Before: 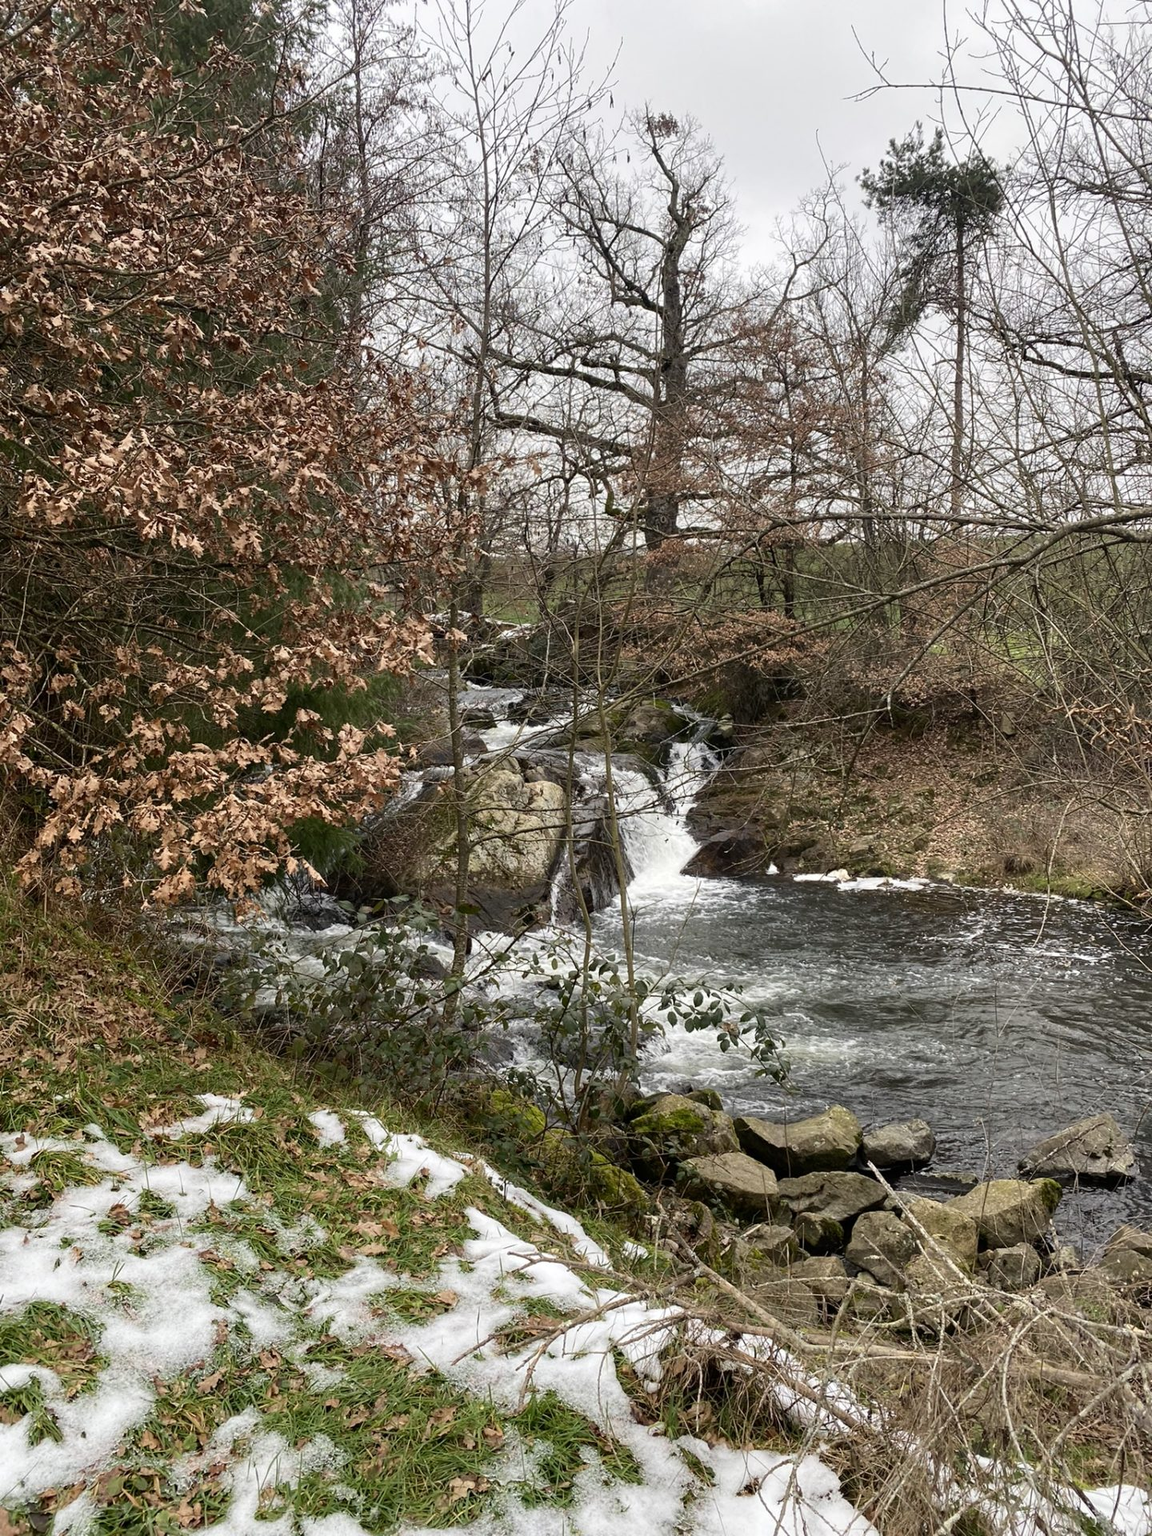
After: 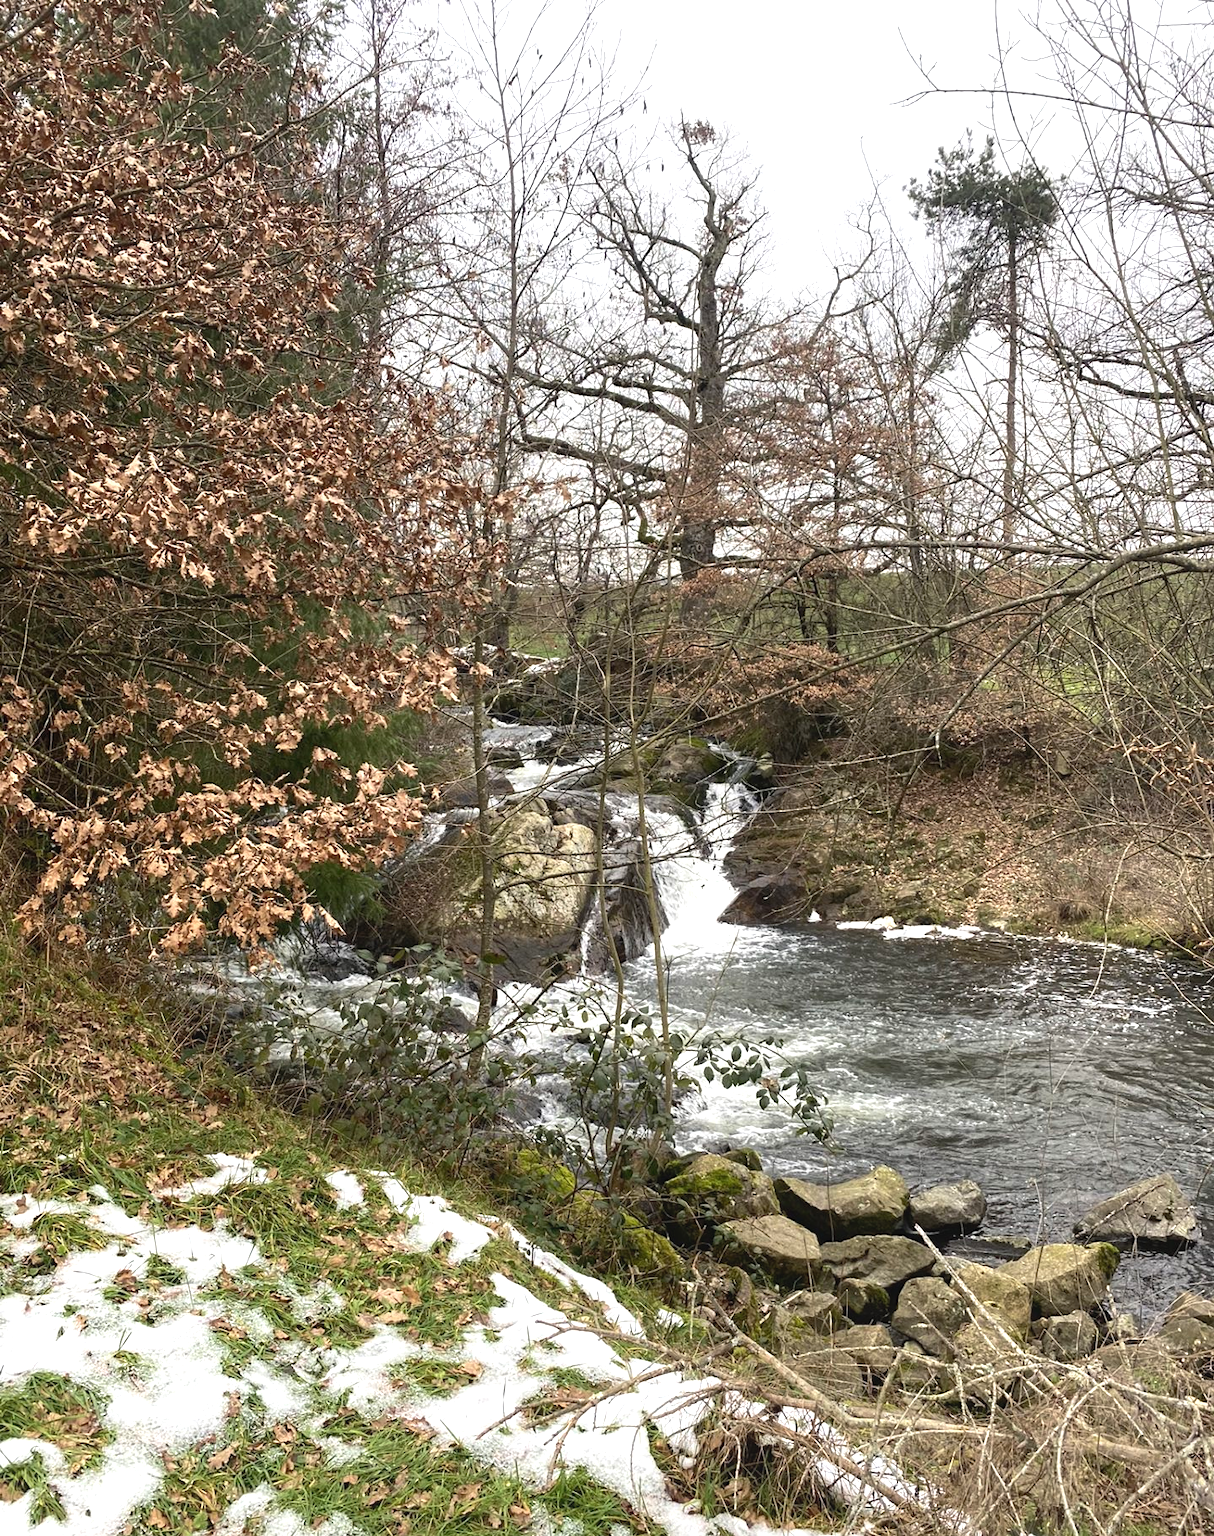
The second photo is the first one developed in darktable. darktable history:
base curve: curves: ch0 [(0, 0) (0.303, 0.277) (1, 1)], preserve colors none
exposure: exposure 0.752 EV, compensate exposure bias true, compensate highlight preservation false
crop and rotate: top 0.014%, bottom 5.115%
contrast equalizer: y [[0.586, 0.584, 0.576, 0.565, 0.552, 0.539], [0.5 ×6], [0.97, 0.959, 0.919, 0.859, 0.789, 0.717], [0 ×6], [0 ×6]], mix -0.306
